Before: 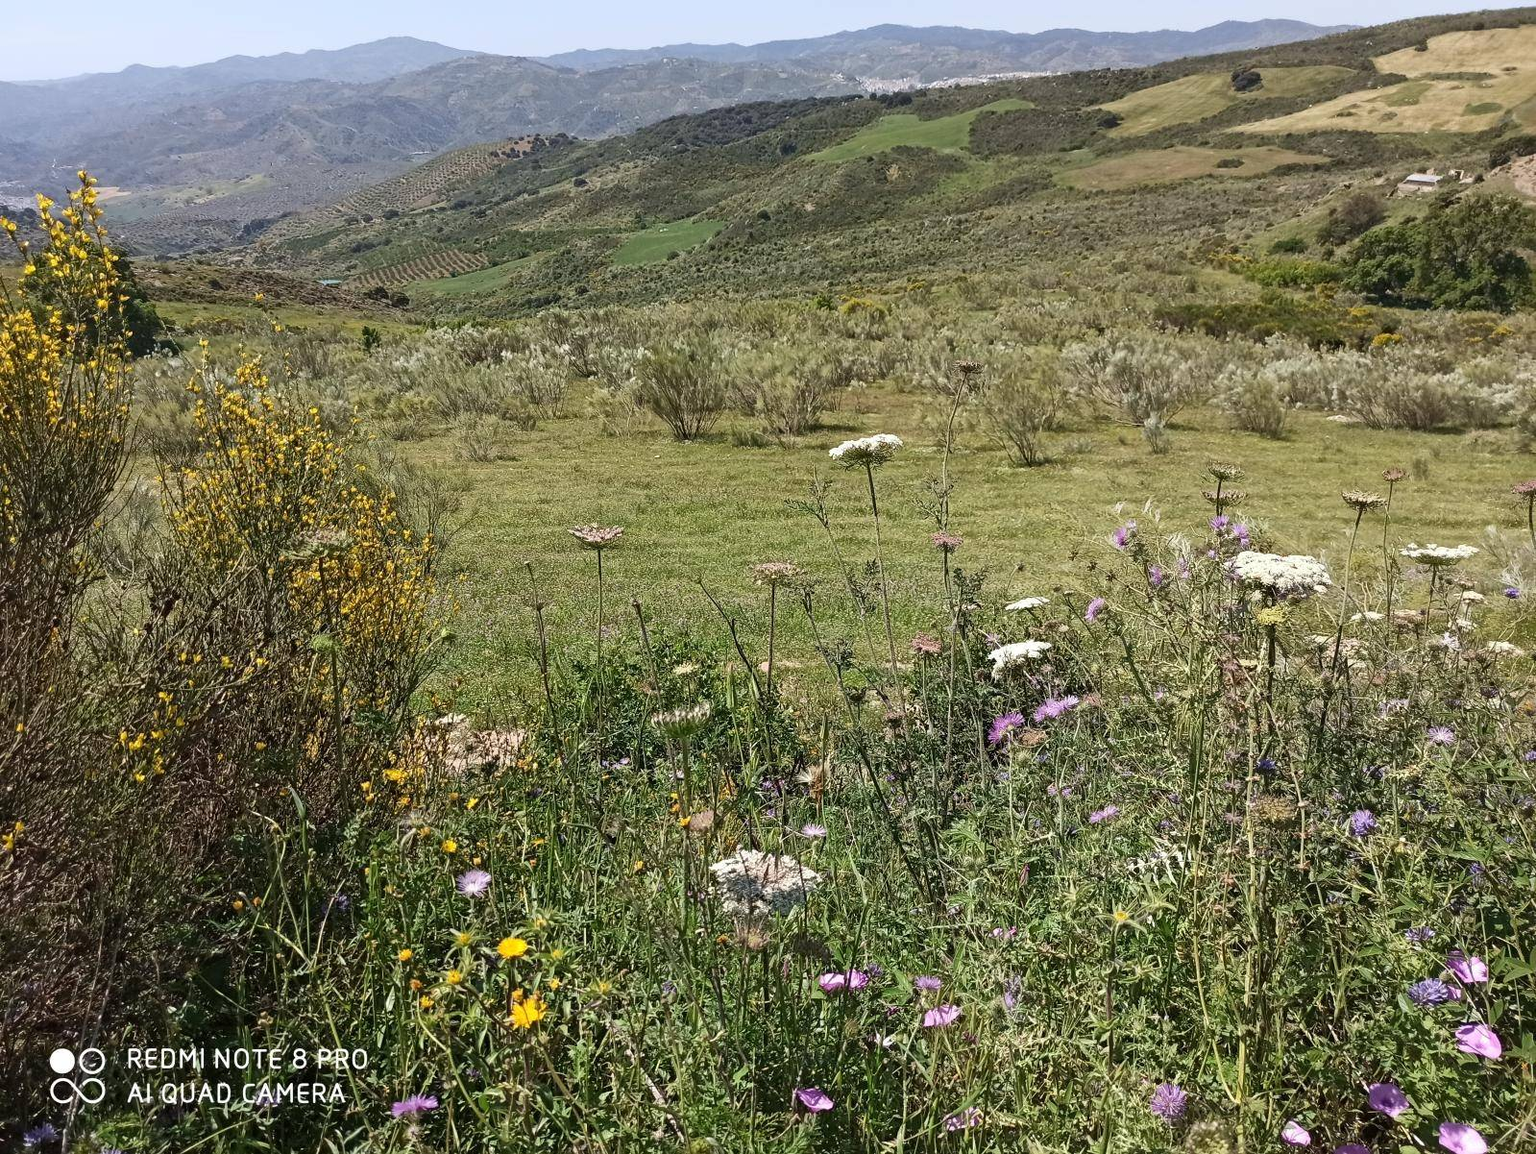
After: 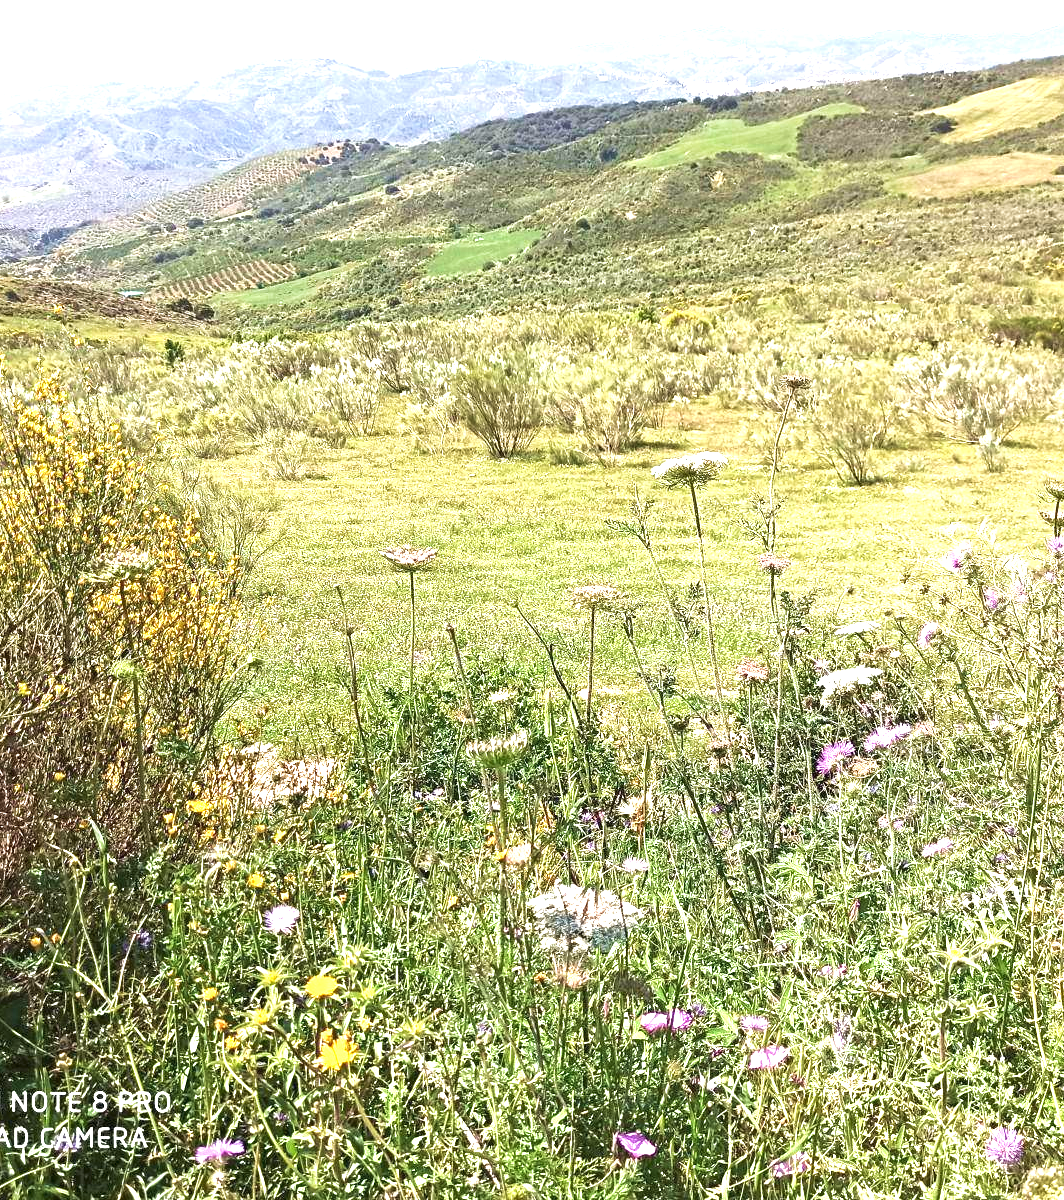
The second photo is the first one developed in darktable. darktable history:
exposure: black level correction 0, exposure 1.743 EV, compensate highlight preservation false
crop and rotate: left 13.374%, right 20.04%
velvia: on, module defaults
